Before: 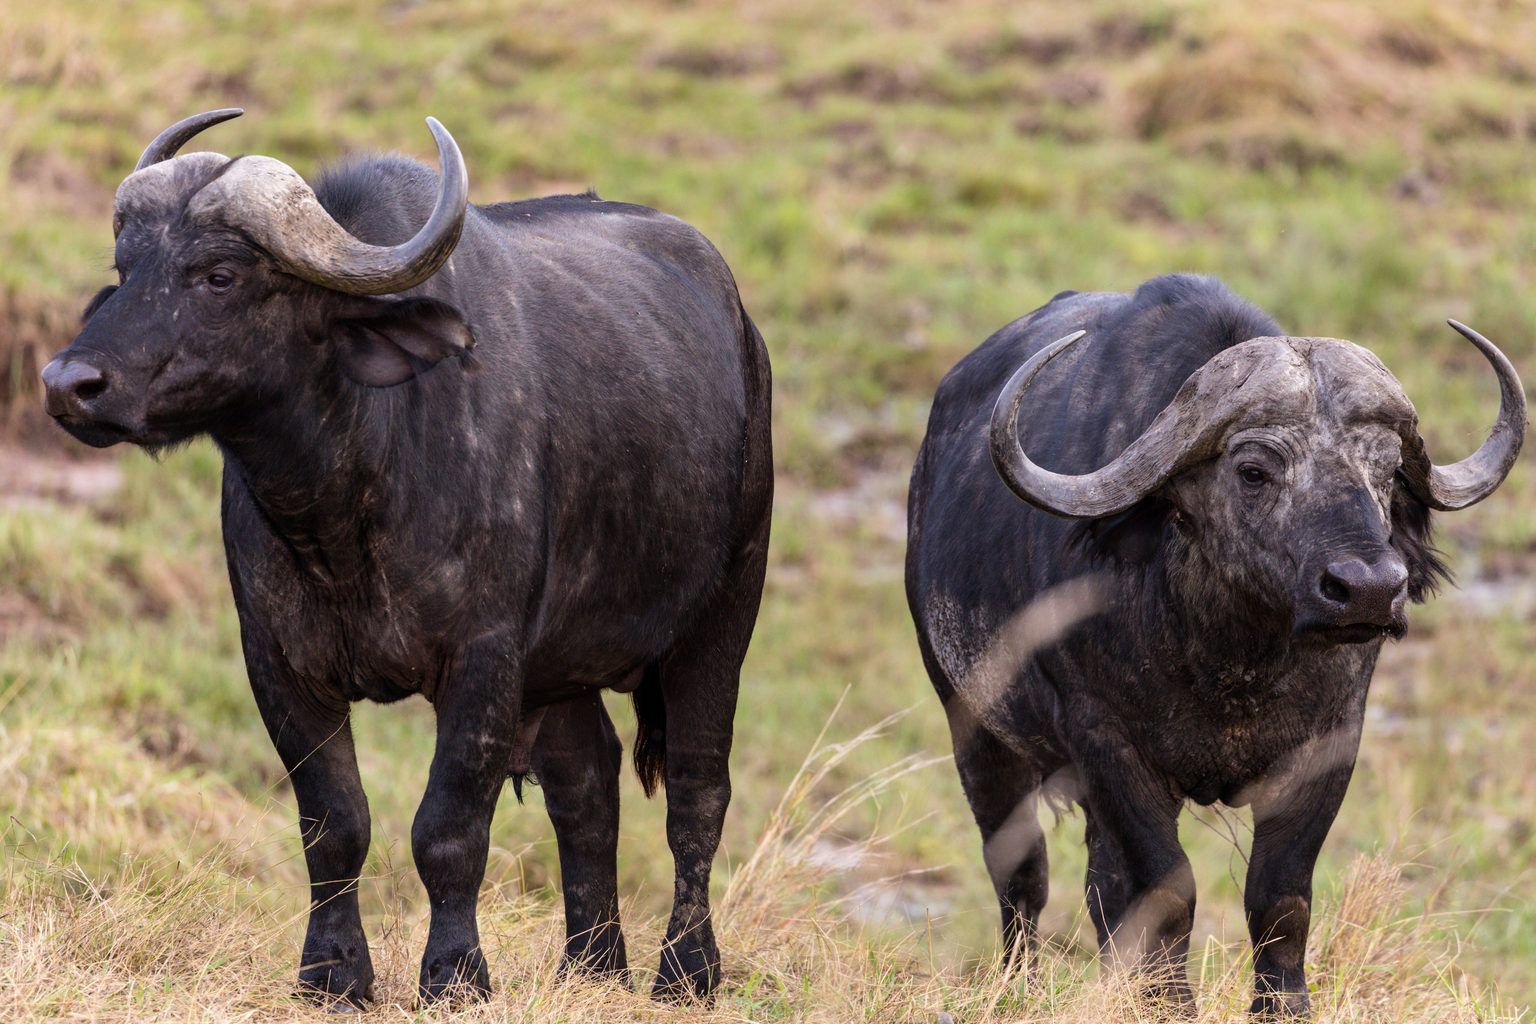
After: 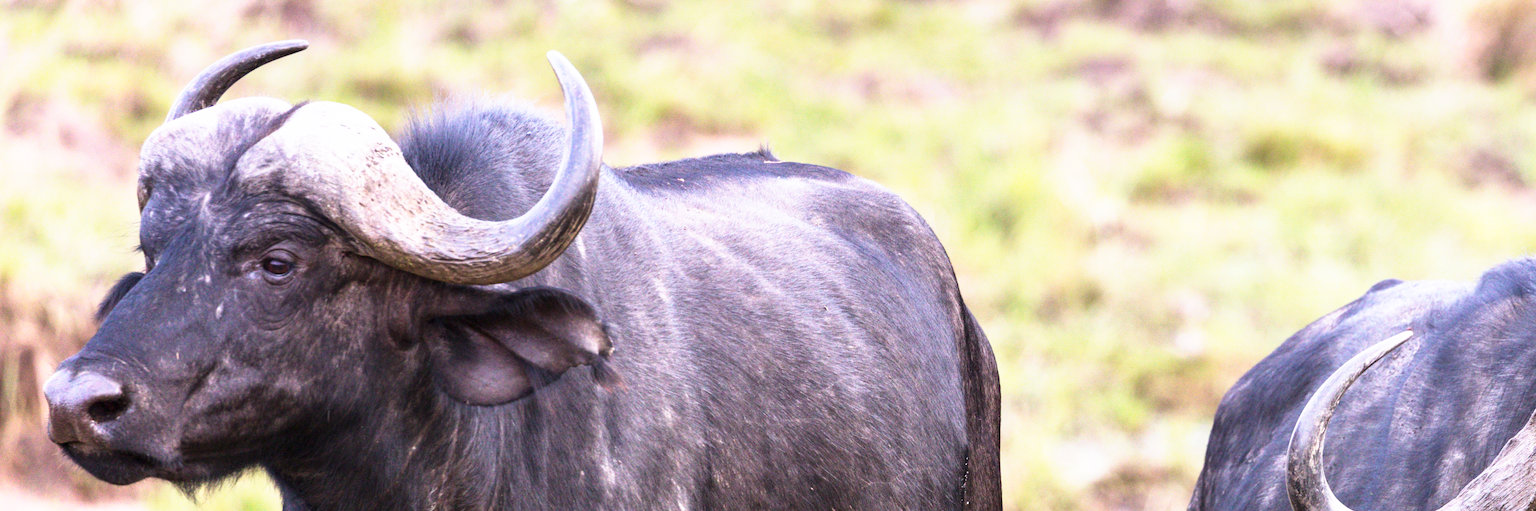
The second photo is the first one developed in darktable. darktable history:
crop: left 0.579%, top 7.627%, right 23.167%, bottom 54.275%
base curve: curves: ch0 [(0, 0) (0.495, 0.917) (1, 1)], preserve colors none
exposure: black level correction 0, exposure 0.7 EV, compensate highlight preservation false
graduated density: hue 238.83°, saturation 50%
white balance: emerald 1
